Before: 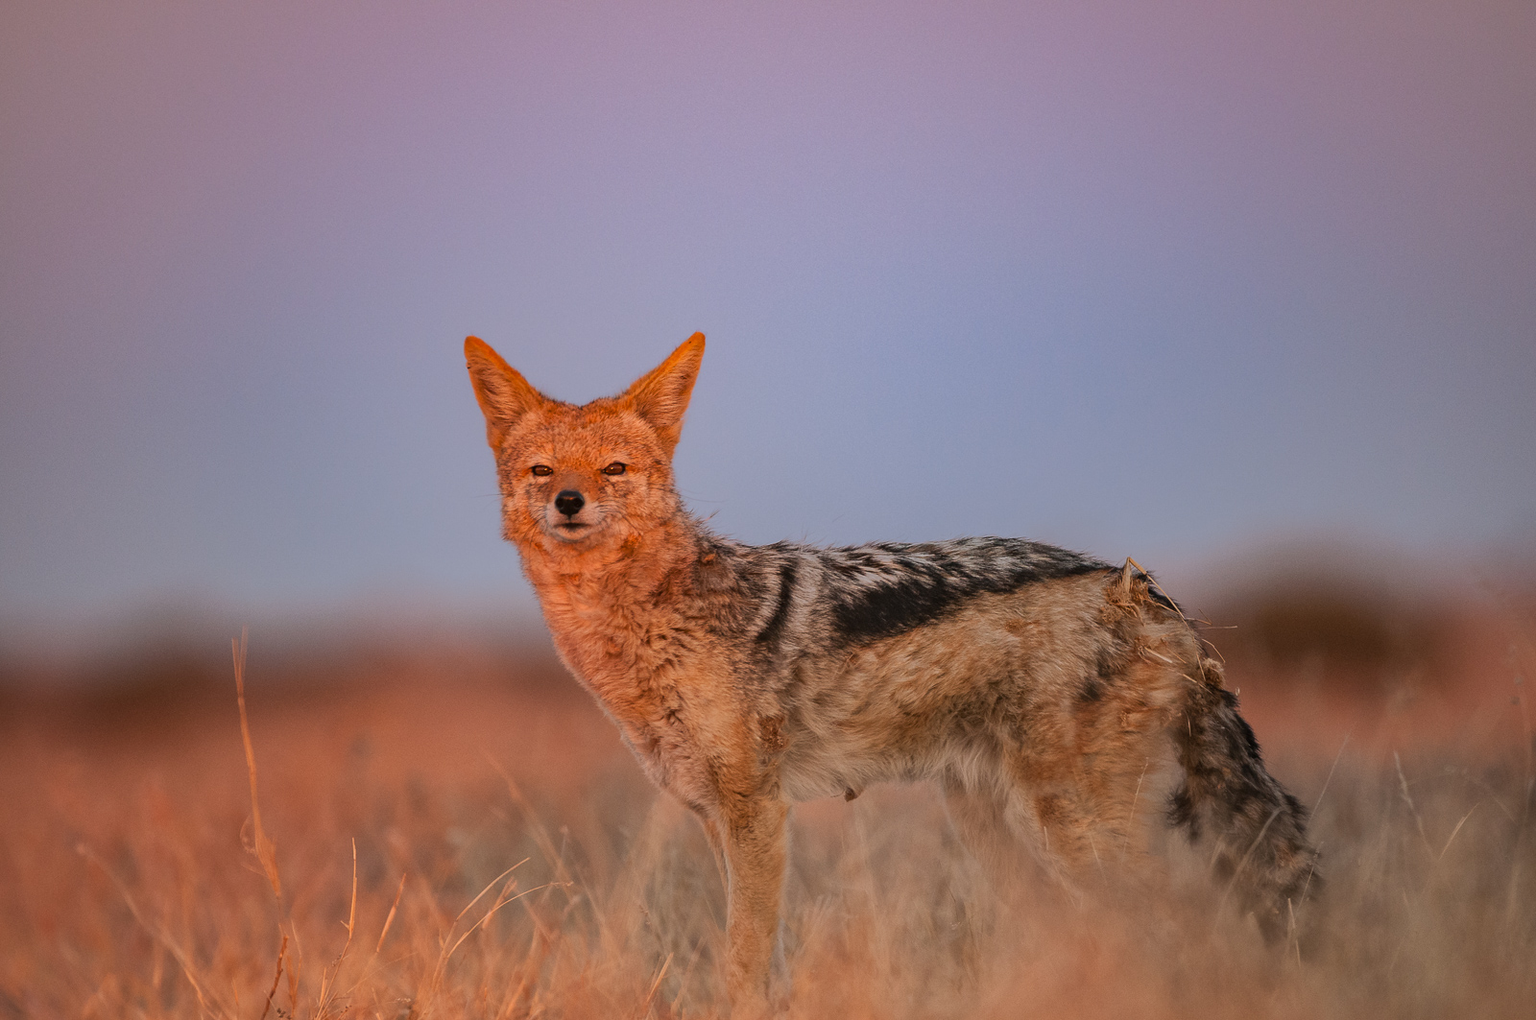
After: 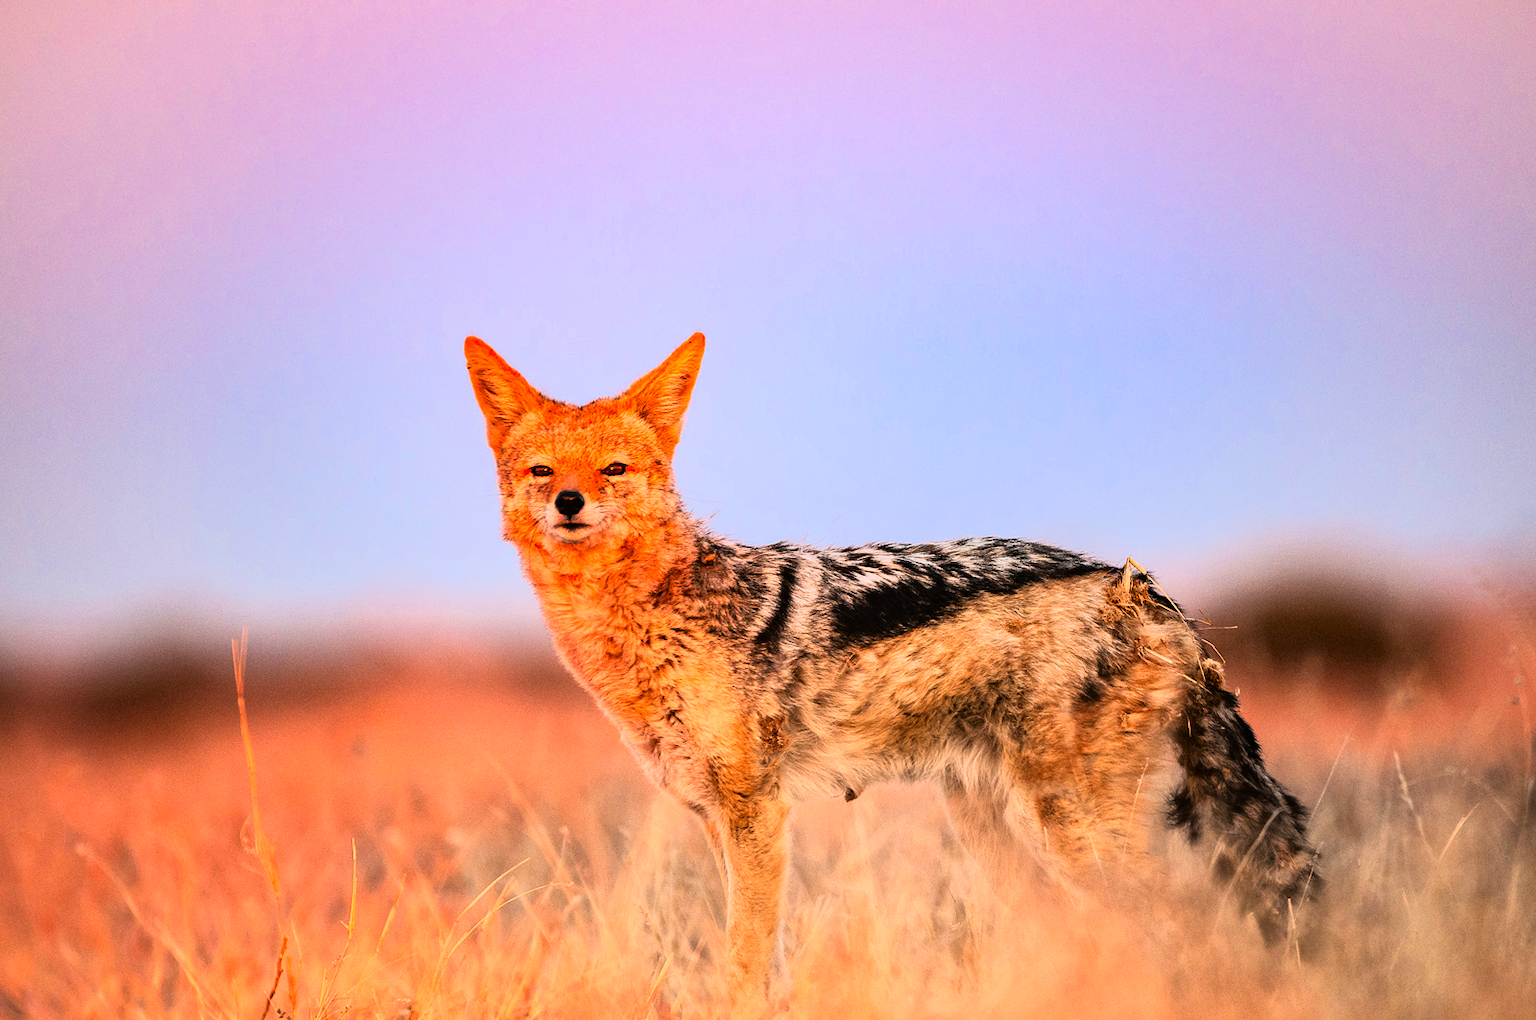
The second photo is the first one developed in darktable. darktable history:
color zones: curves: ch0 [(0, 0.613) (0.01, 0.613) (0.245, 0.448) (0.498, 0.529) (0.642, 0.665) (0.879, 0.777) (0.99, 0.613)]; ch1 [(0, 0) (0.143, 0) (0.286, 0) (0.429, 0) (0.571, 0) (0.714, 0) (0.857, 0)], mix -138.01%
rgb curve: curves: ch0 [(0, 0) (0.21, 0.15) (0.24, 0.21) (0.5, 0.75) (0.75, 0.96) (0.89, 0.99) (1, 1)]; ch1 [(0, 0.02) (0.21, 0.13) (0.25, 0.2) (0.5, 0.67) (0.75, 0.9) (0.89, 0.97) (1, 1)]; ch2 [(0, 0.02) (0.21, 0.13) (0.25, 0.2) (0.5, 0.67) (0.75, 0.9) (0.89, 0.97) (1, 1)], compensate middle gray true
